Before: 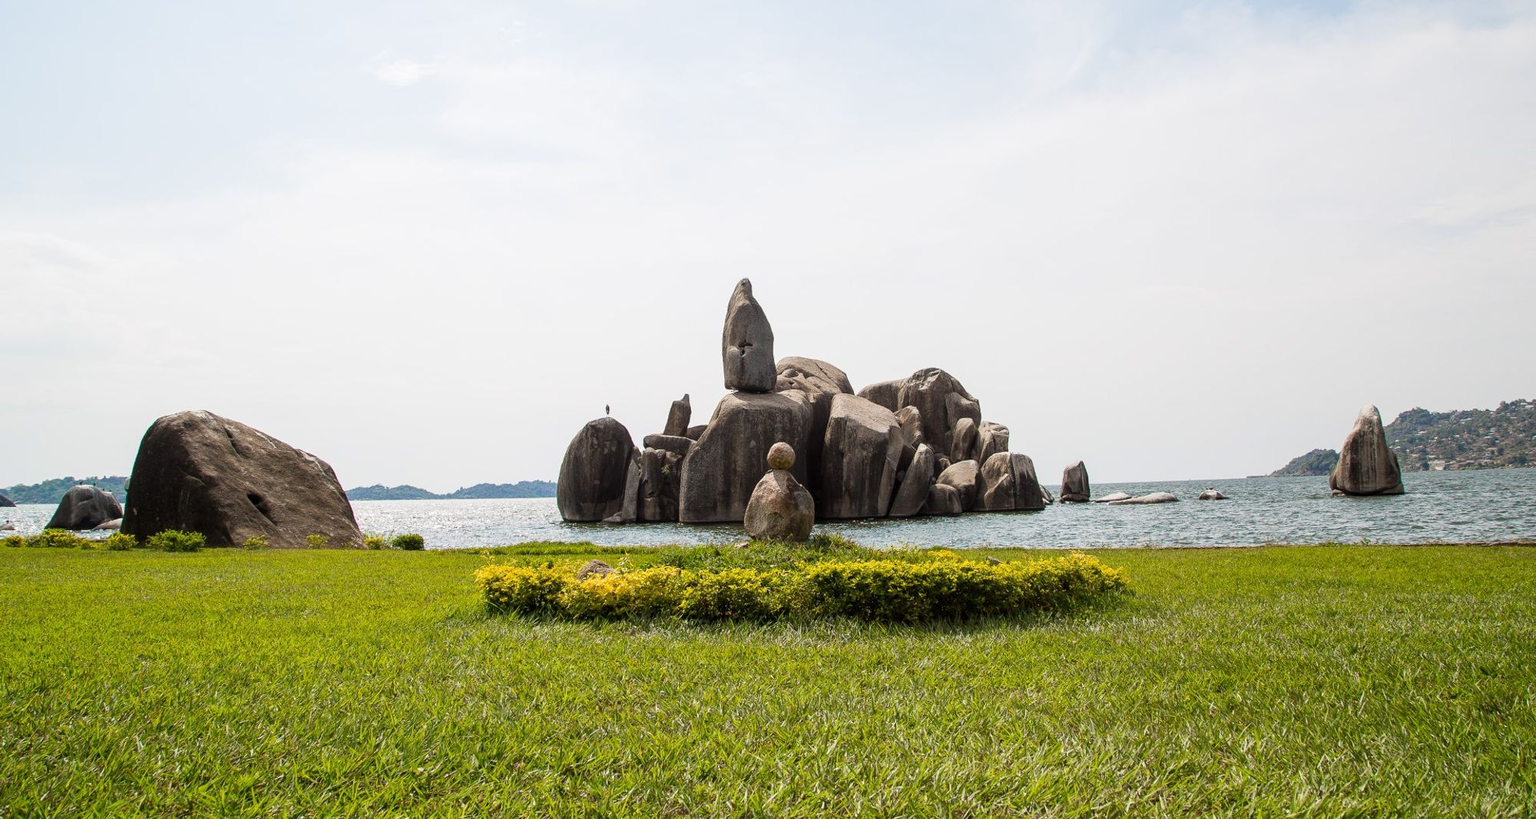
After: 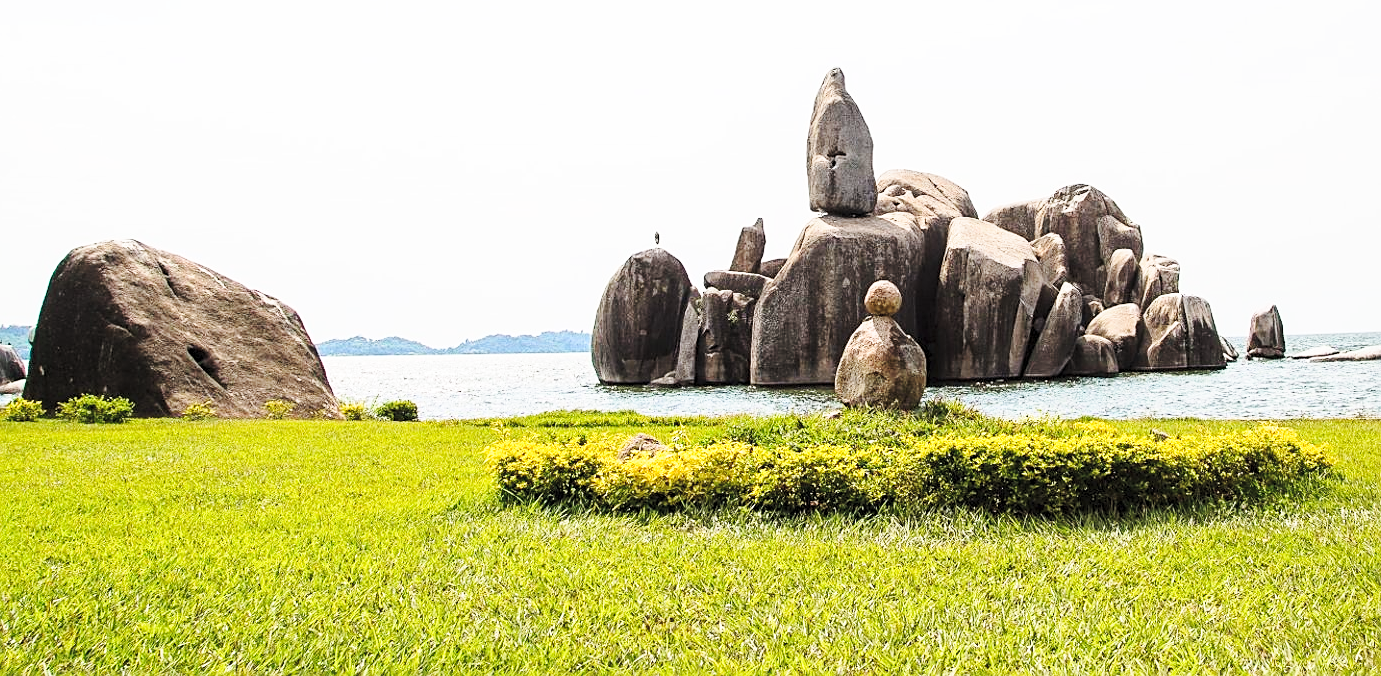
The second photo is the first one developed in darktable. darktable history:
base curve: curves: ch0 [(0, 0) (0.028, 0.03) (0.121, 0.232) (0.46, 0.748) (0.859, 0.968) (1, 1)], preserve colors none
contrast brightness saturation: contrast 0.143, brightness 0.207
crop: left 6.716%, top 27.739%, right 24.232%, bottom 8.834%
sharpen: on, module defaults
